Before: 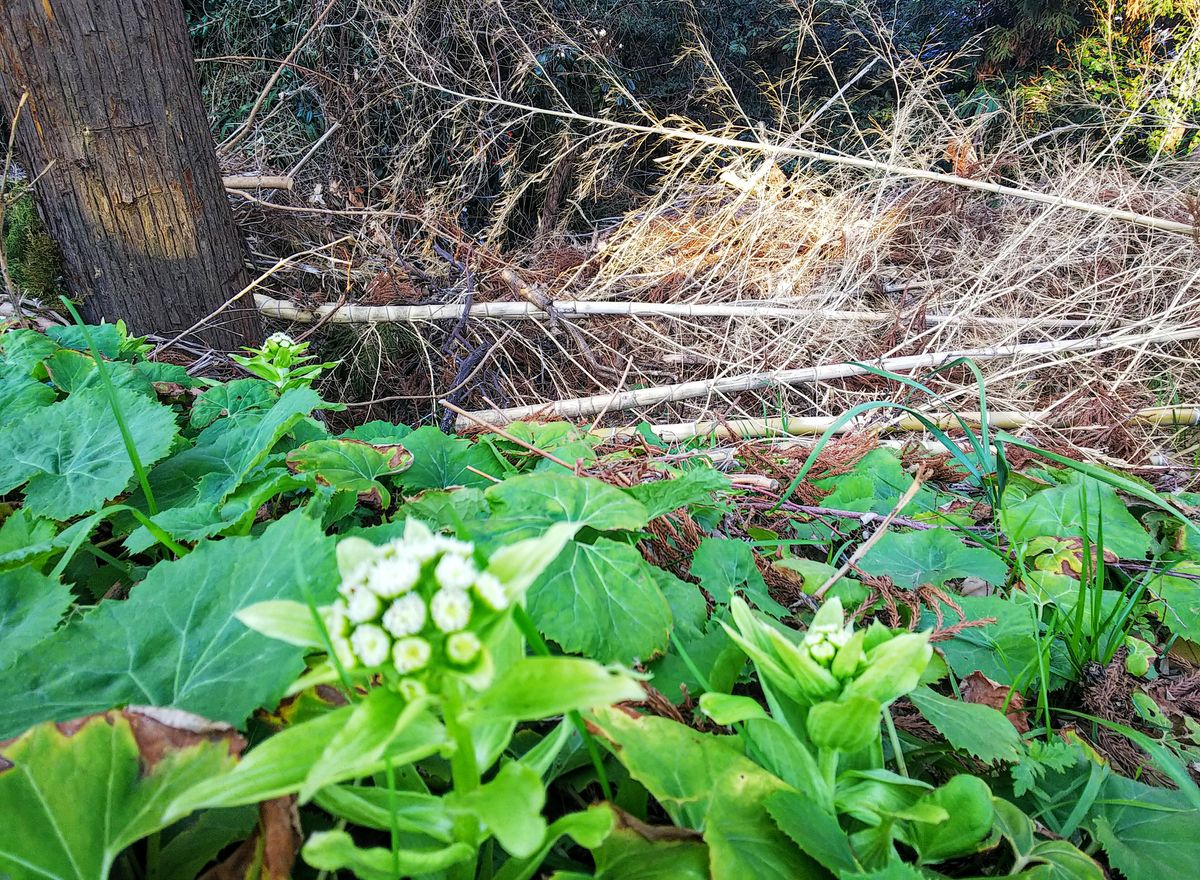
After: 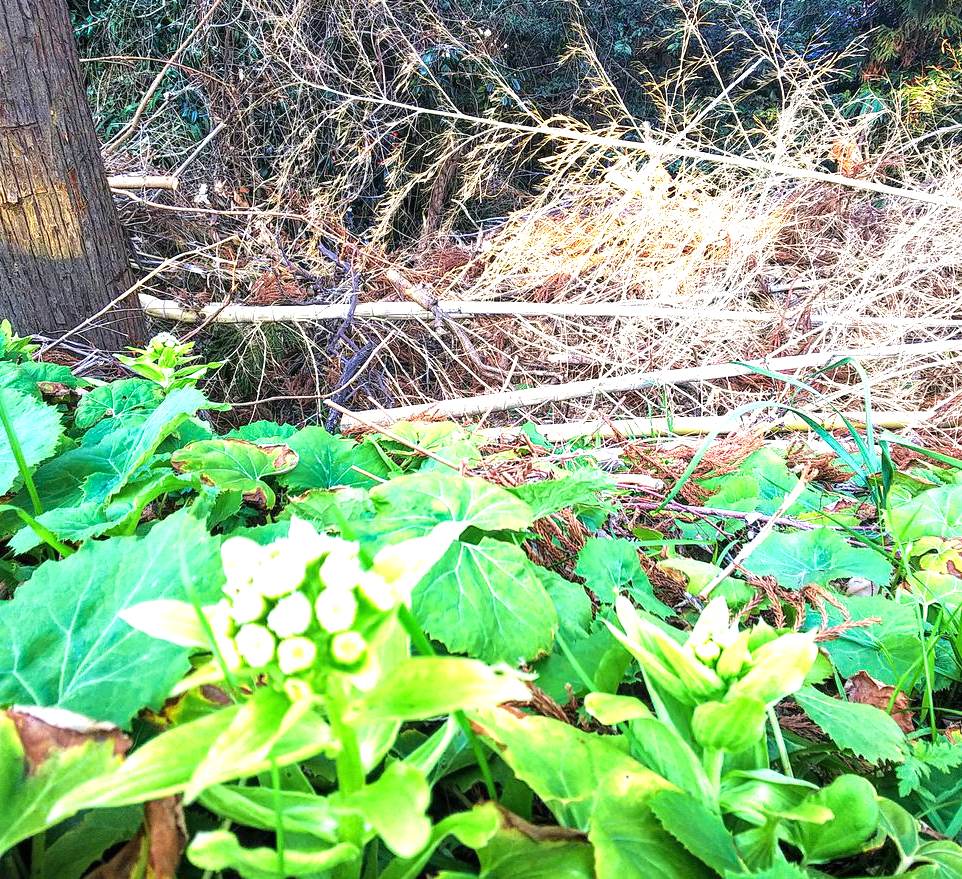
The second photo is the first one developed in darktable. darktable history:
exposure: black level correction 0, exposure 1.1 EV, compensate highlight preservation false
velvia: on, module defaults
crop and rotate: left 9.597%, right 10.195%
